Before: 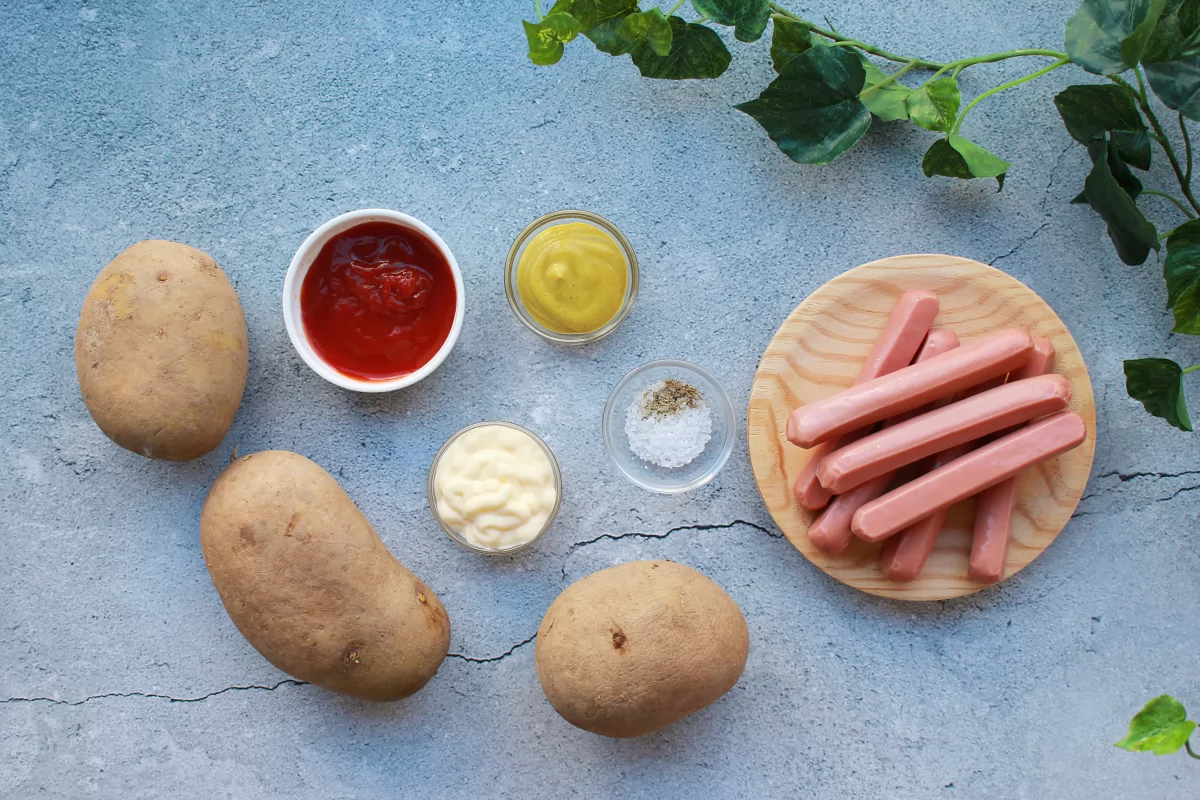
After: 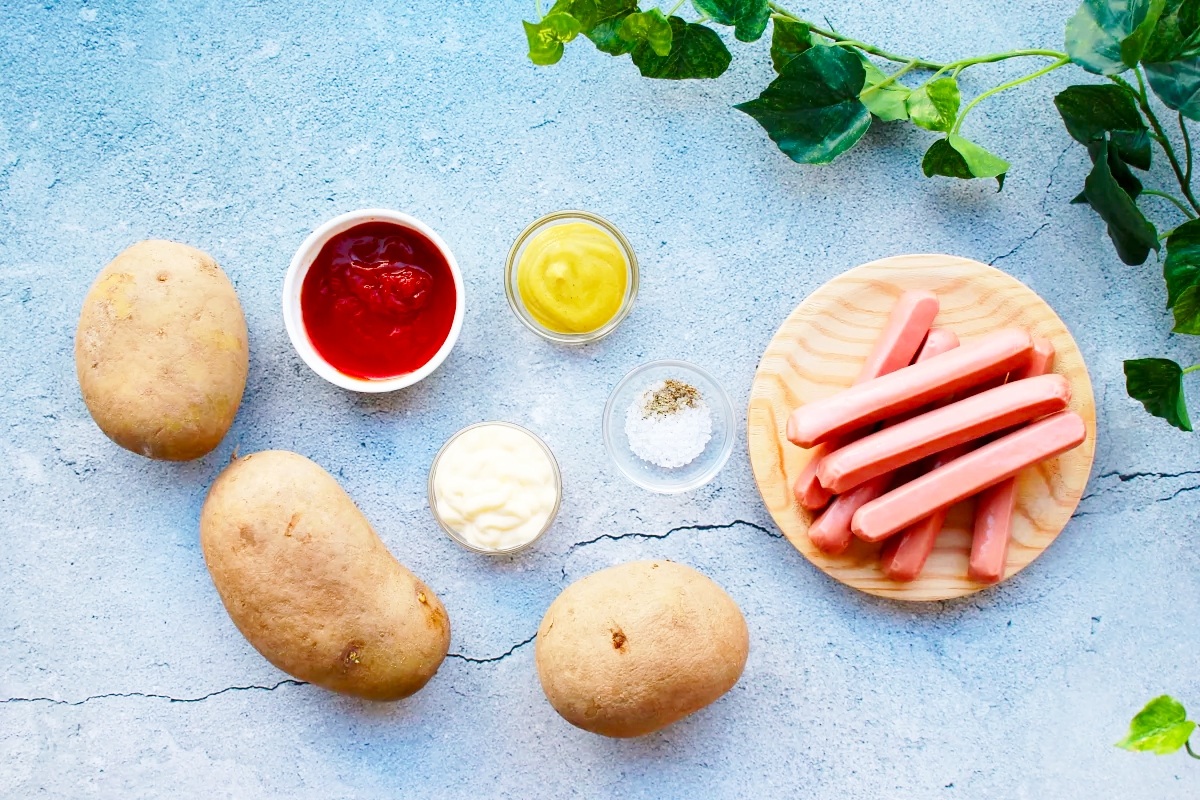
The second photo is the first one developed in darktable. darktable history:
base curve: curves: ch0 [(0, 0) (0.005, 0.002) (0.15, 0.3) (0.4, 0.7) (0.75, 0.95) (1, 1)], preserve colors none
color balance rgb: perceptual saturation grading › global saturation 20%, perceptual saturation grading › highlights -25.731%, perceptual saturation grading › shadows 25.949%, global vibrance 20%
